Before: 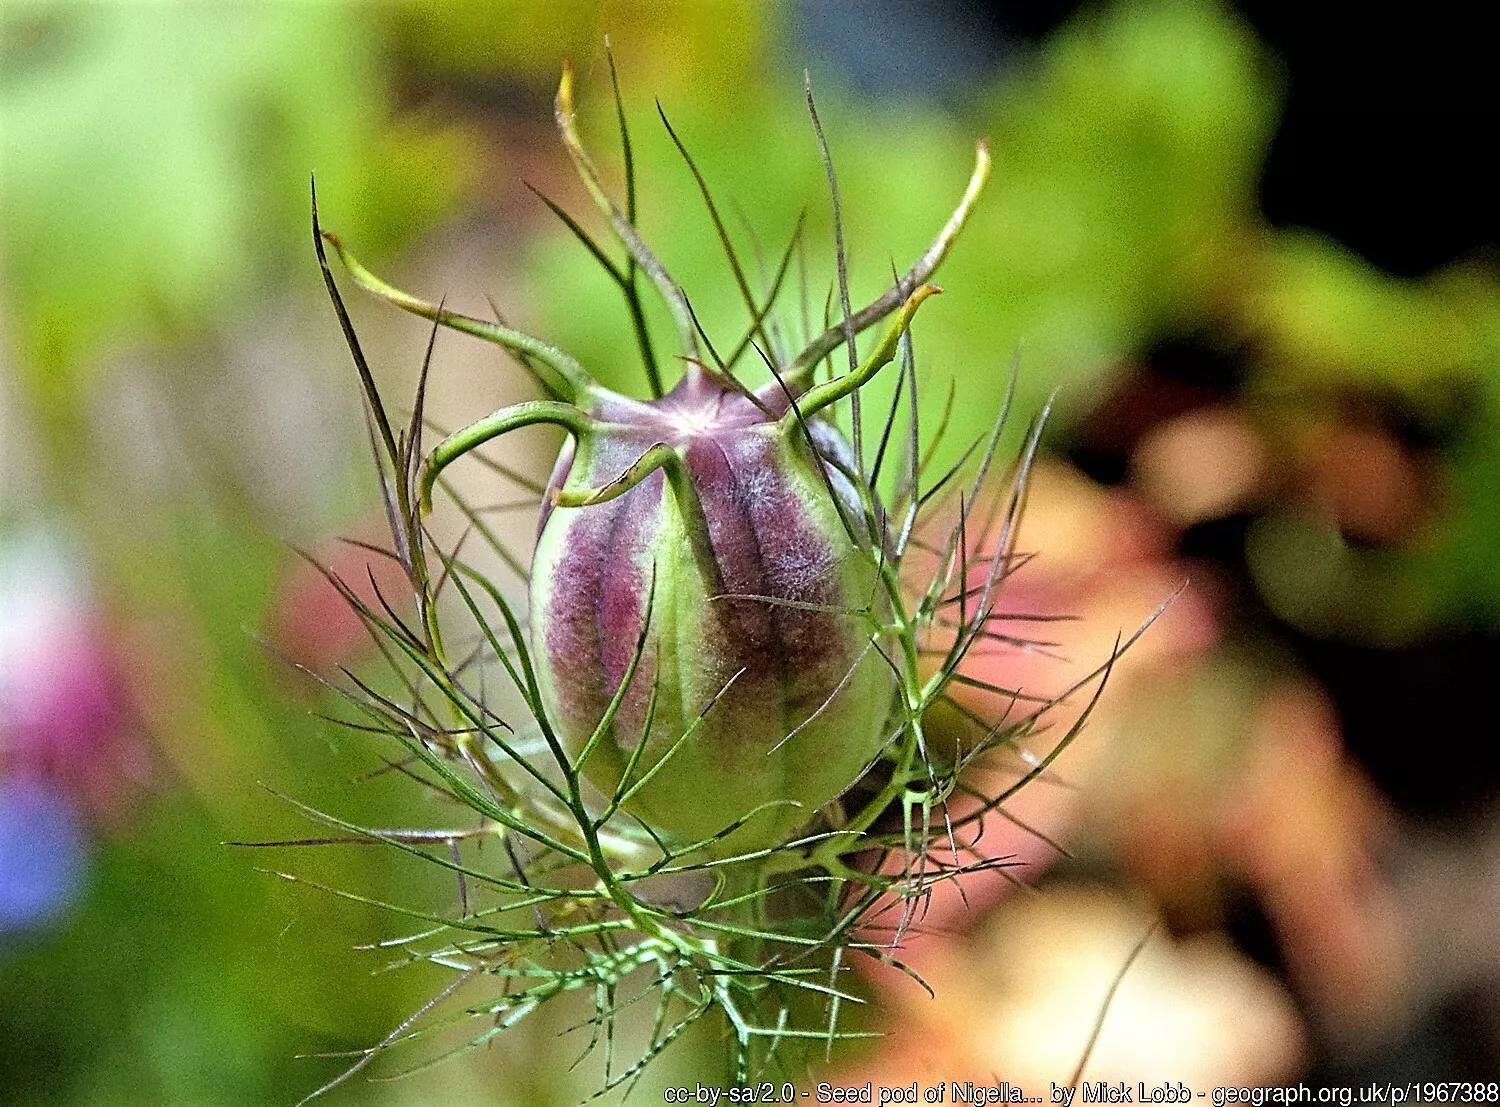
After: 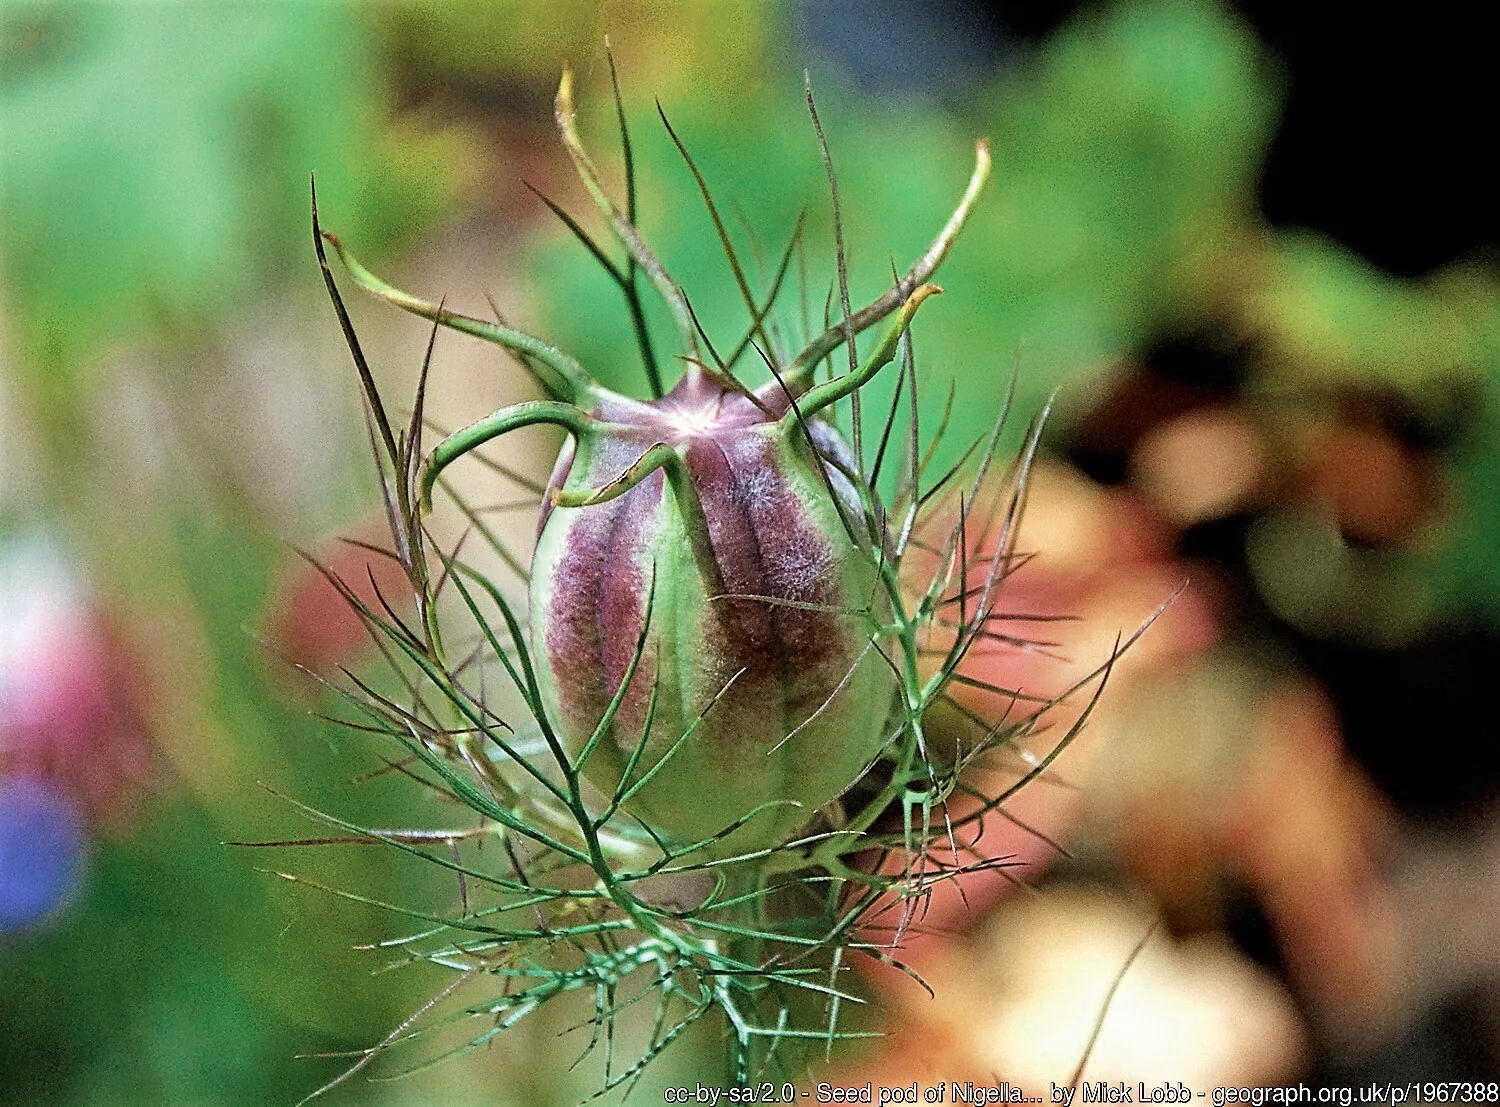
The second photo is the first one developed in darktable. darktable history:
white balance: emerald 1
color zones: curves: ch0 [(0, 0.5) (0.125, 0.4) (0.25, 0.5) (0.375, 0.4) (0.5, 0.4) (0.625, 0.35) (0.75, 0.35) (0.875, 0.5)]; ch1 [(0, 0.35) (0.125, 0.45) (0.25, 0.35) (0.375, 0.35) (0.5, 0.35) (0.625, 0.35) (0.75, 0.45) (0.875, 0.35)]; ch2 [(0, 0.6) (0.125, 0.5) (0.25, 0.5) (0.375, 0.6) (0.5, 0.6) (0.625, 0.5) (0.75, 0.5) (0.875, 0.5)]
shadows and highlights: shadows 29.61, highlights -30.47, low approximation 0.01, soften with gaussian
velvia: on, module defaults
contrast brightness saturation: contrast 0.1, brightness 0.03, saturation 0.09
